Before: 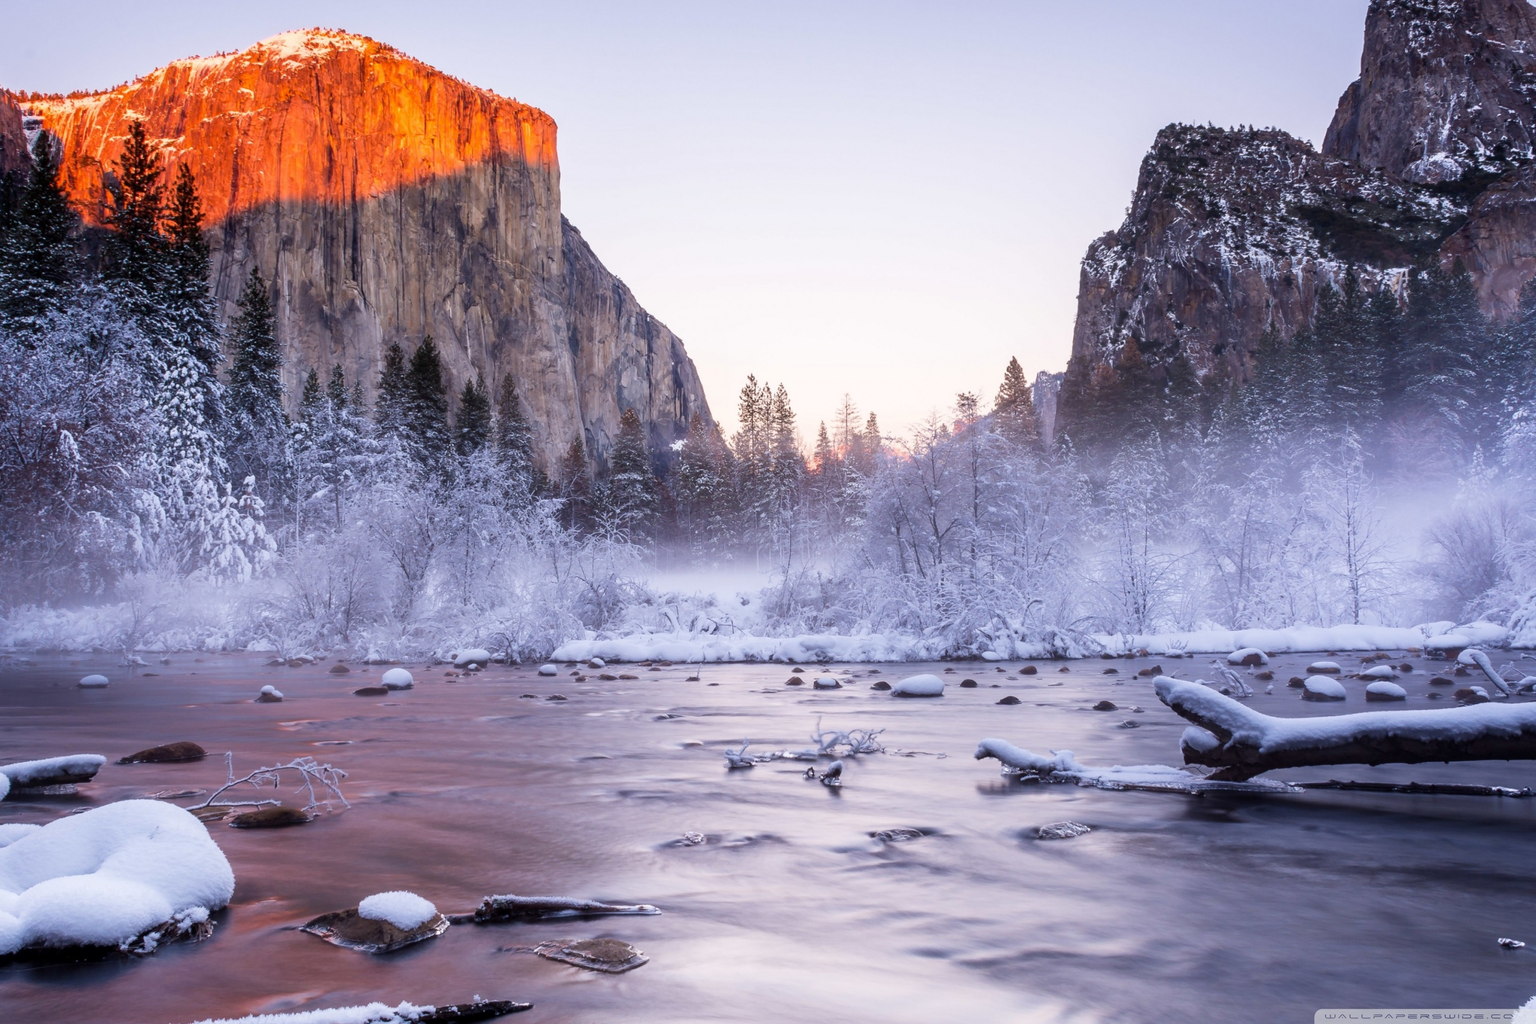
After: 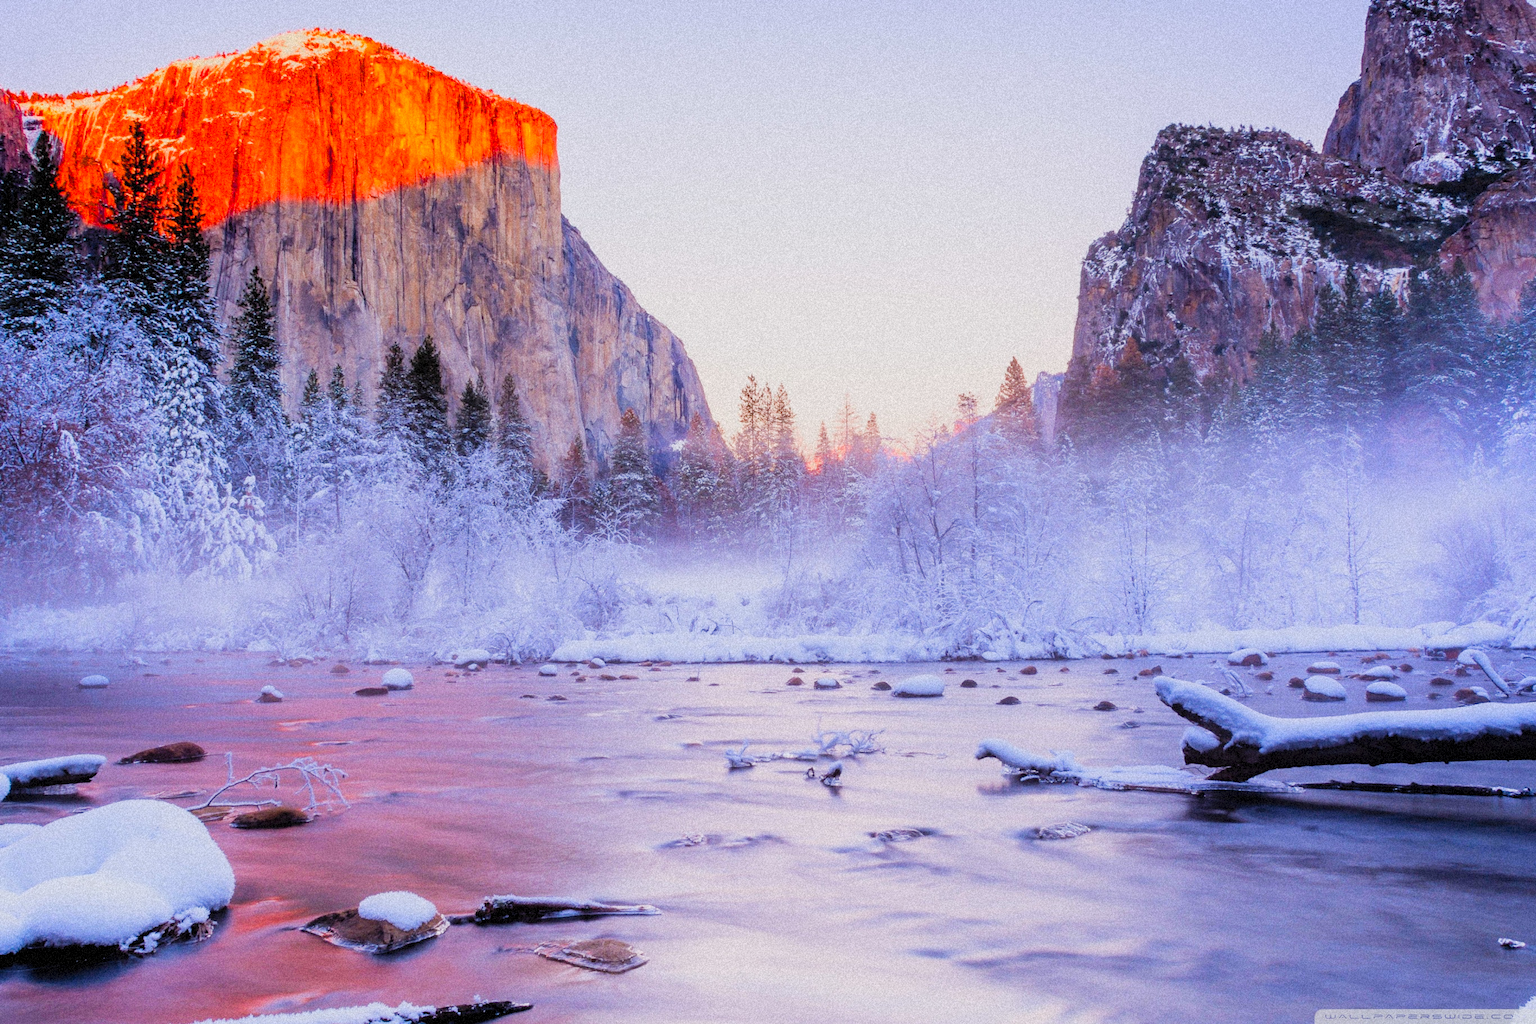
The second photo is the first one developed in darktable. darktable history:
exposure: compensate highlight preservation false
filmic rgb: black relative exposure -7.65 EV, white relative exposure 4.56 EV, hardness 3.61
contrast brightness saturation: contrast 0.07, brightness 0.18, saturation 0.4
color balance rgb: perceptual saturation grading › global saturation 35%, perceptual saturation grading › highlights -30%, perceptual saturation grading › shadows 35%, perceptual brilliance grading › global brilliance 3%, perceptual brilliance grading › highlights -3%, perceptual brilliance grading › shadows 3%
grain: strength 35%, mid-tones bias 0%
